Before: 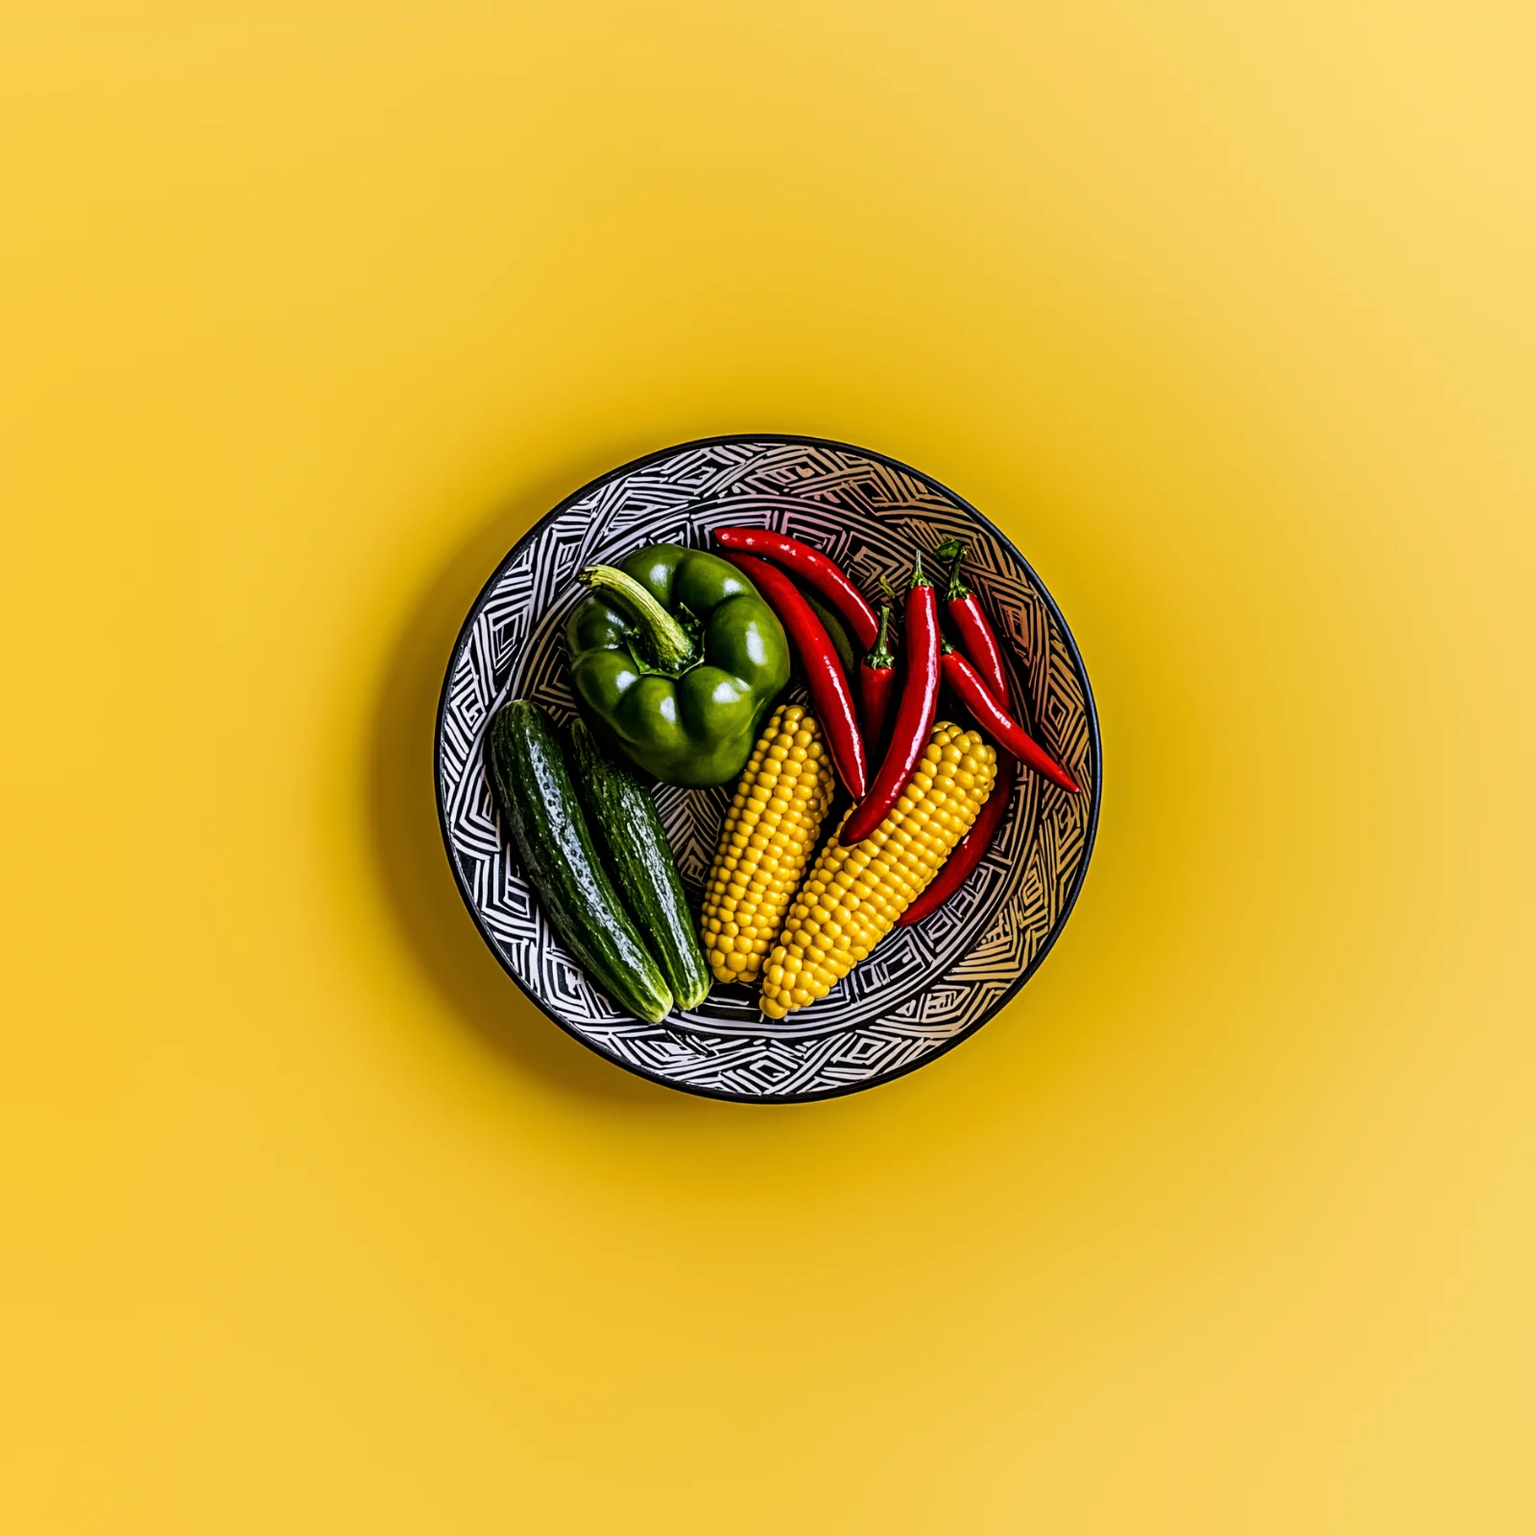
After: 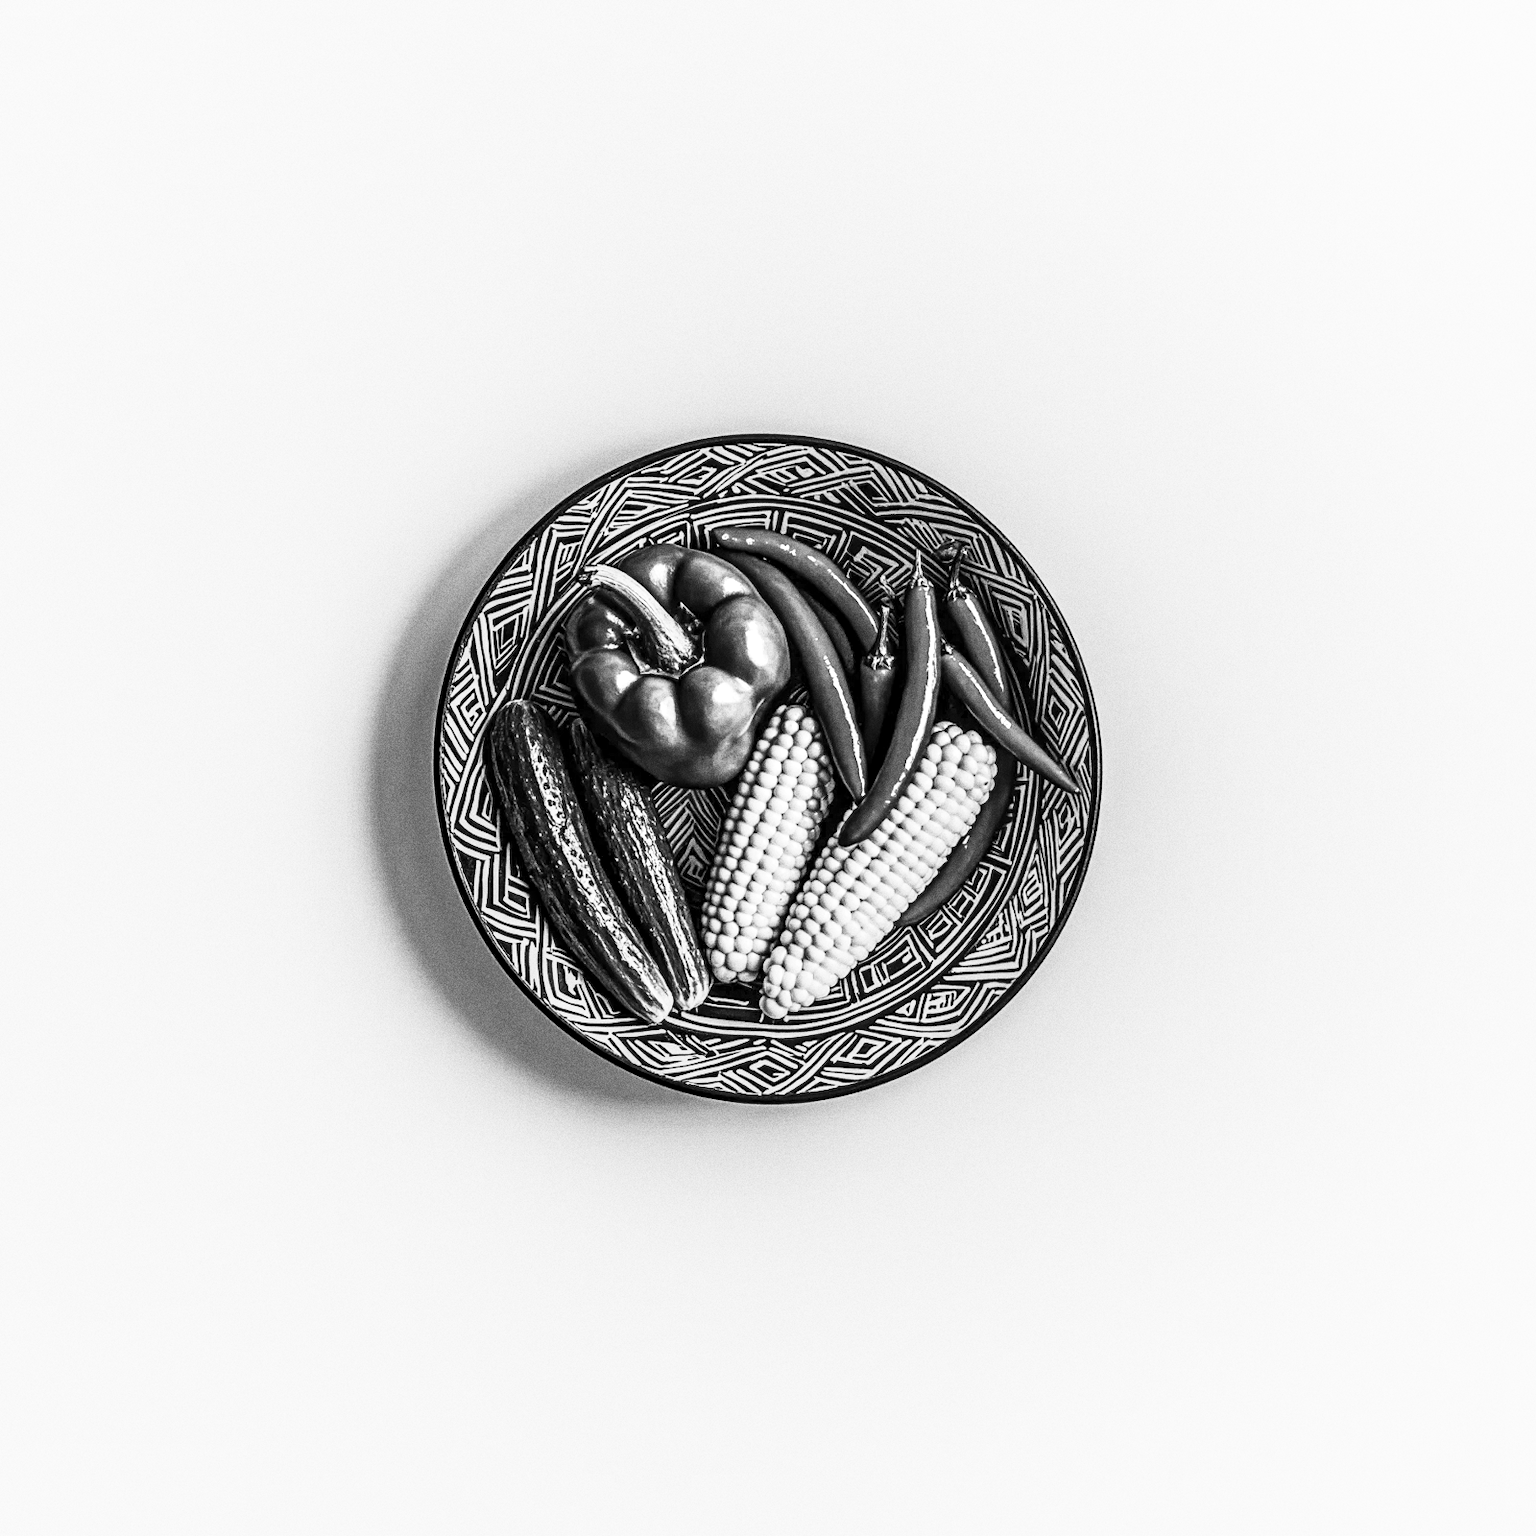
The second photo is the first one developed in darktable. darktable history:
local contrast: detail 140%
grain: coarseness 0.09 ISO, strength 40%
contrast brightness saturation: contrast 0.53, brightness 0.47, saturation -1
